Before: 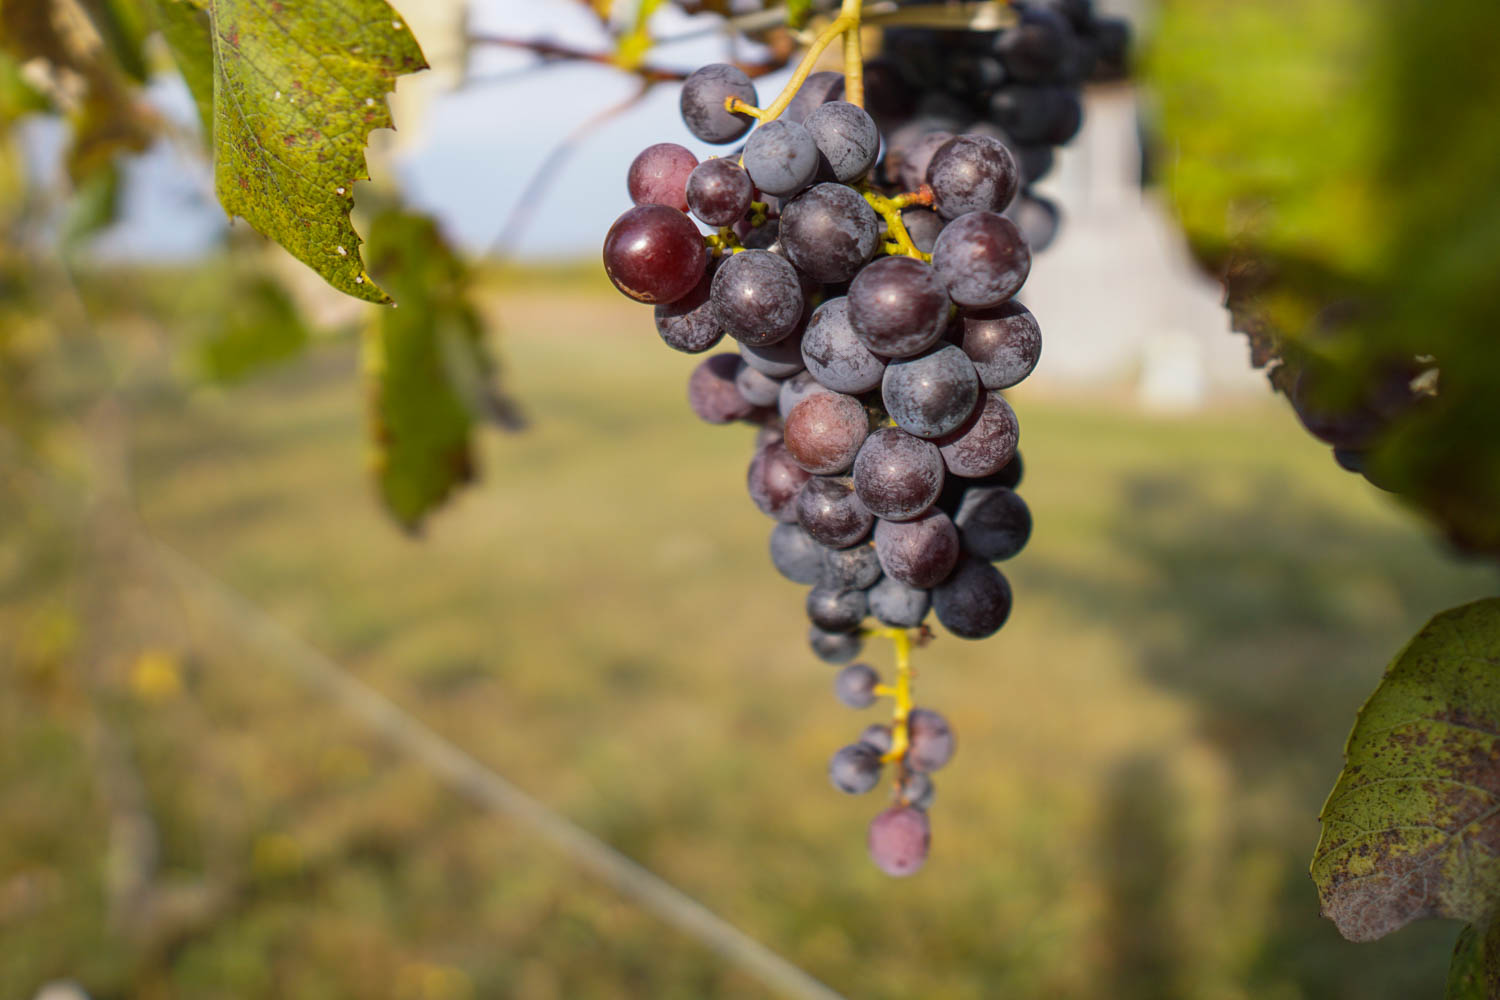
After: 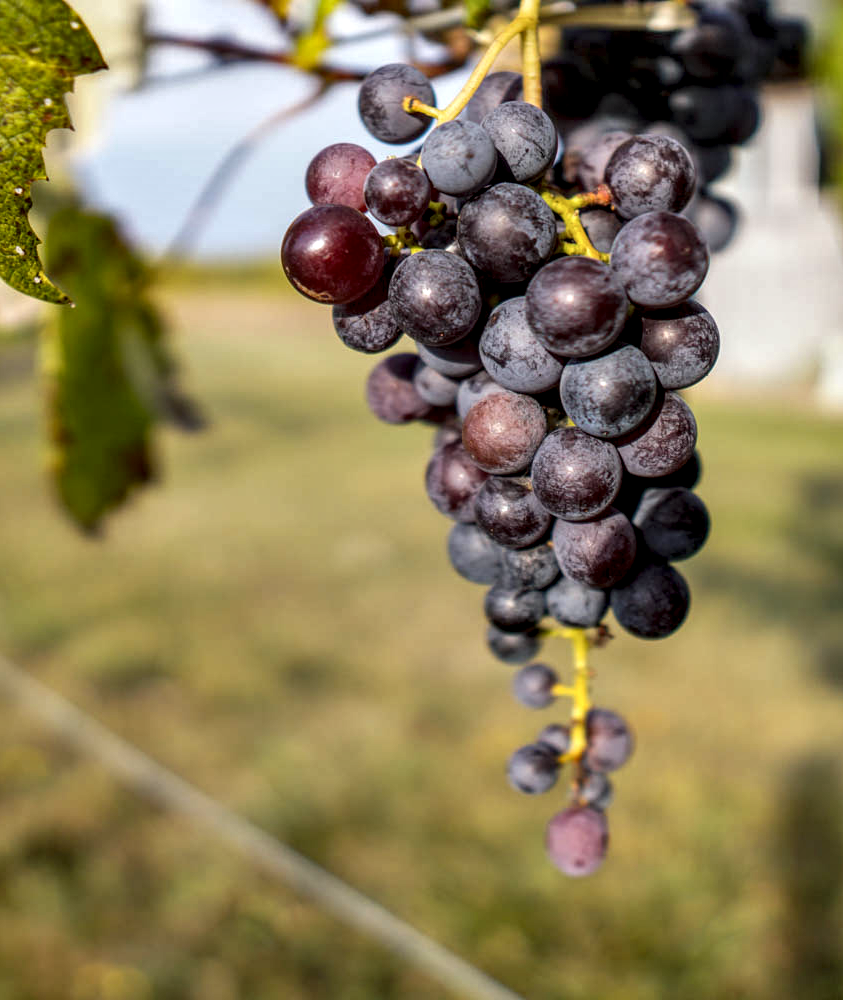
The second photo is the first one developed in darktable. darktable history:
local contrast: highlights 60%, shadows 60%, detail 160%
white balance: red 0.986, blue 1.01
crop: left 21.496%, right 22.254%
tone equalizer: on, module defaults
shadows and highlights: shadows 75, highlights -60.85, soften with gaussian
